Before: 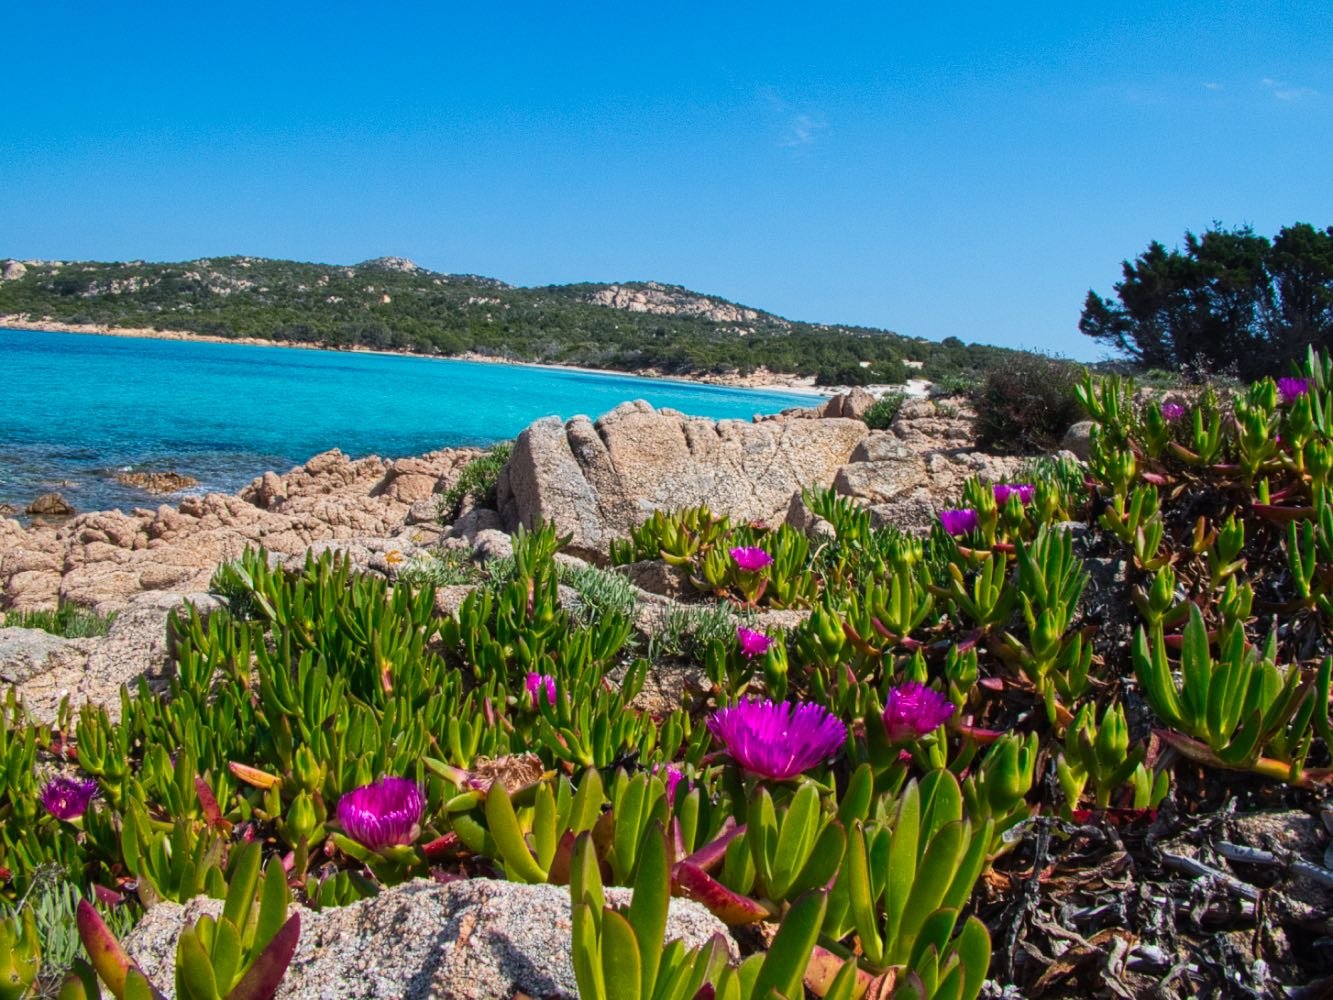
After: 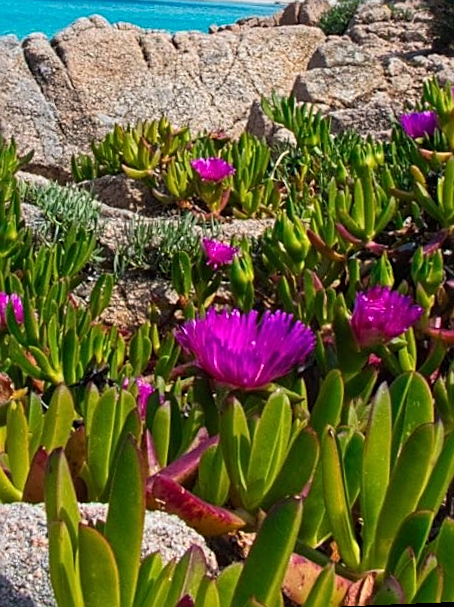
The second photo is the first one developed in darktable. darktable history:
sharpen: on, module defaults
crop: left 40.878%, top 39.176%, right 25.993%, bottom 3.081%
shadows and highlights: shadows 4.1, highlights -17.6, soften with gaussian
rotate and perspective: rotation -2.29°, automatic cropping off
